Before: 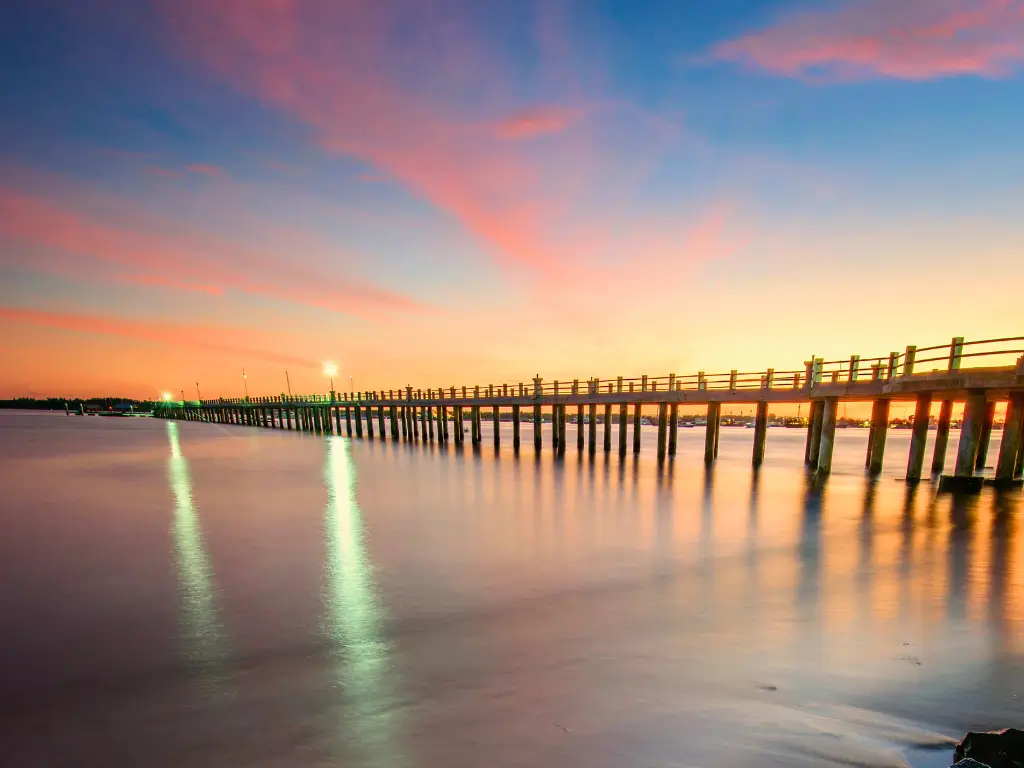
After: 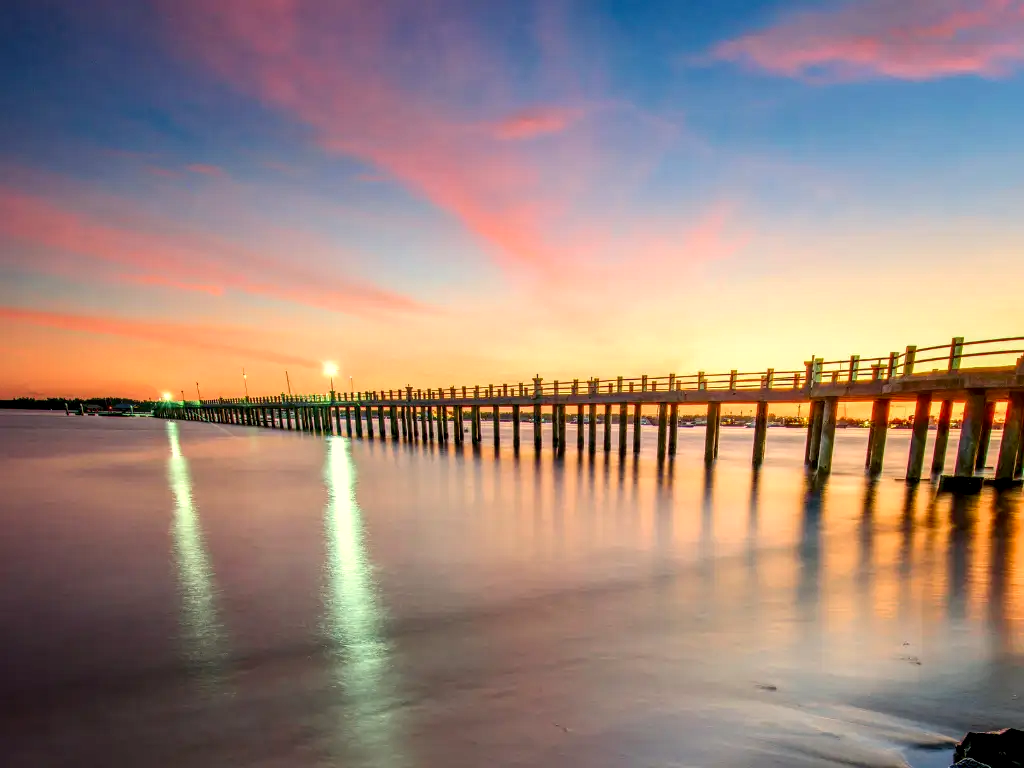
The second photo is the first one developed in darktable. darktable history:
local contrast: detail 142%
color zones: curves: ch1 [(0, 0.525) (0.143, 0.556) (0.286, 0.52) (0.429, 0.5) (0.571, 0.5) (0.714, 0.5) (0.857, 0.503) (1, 0.525)]
